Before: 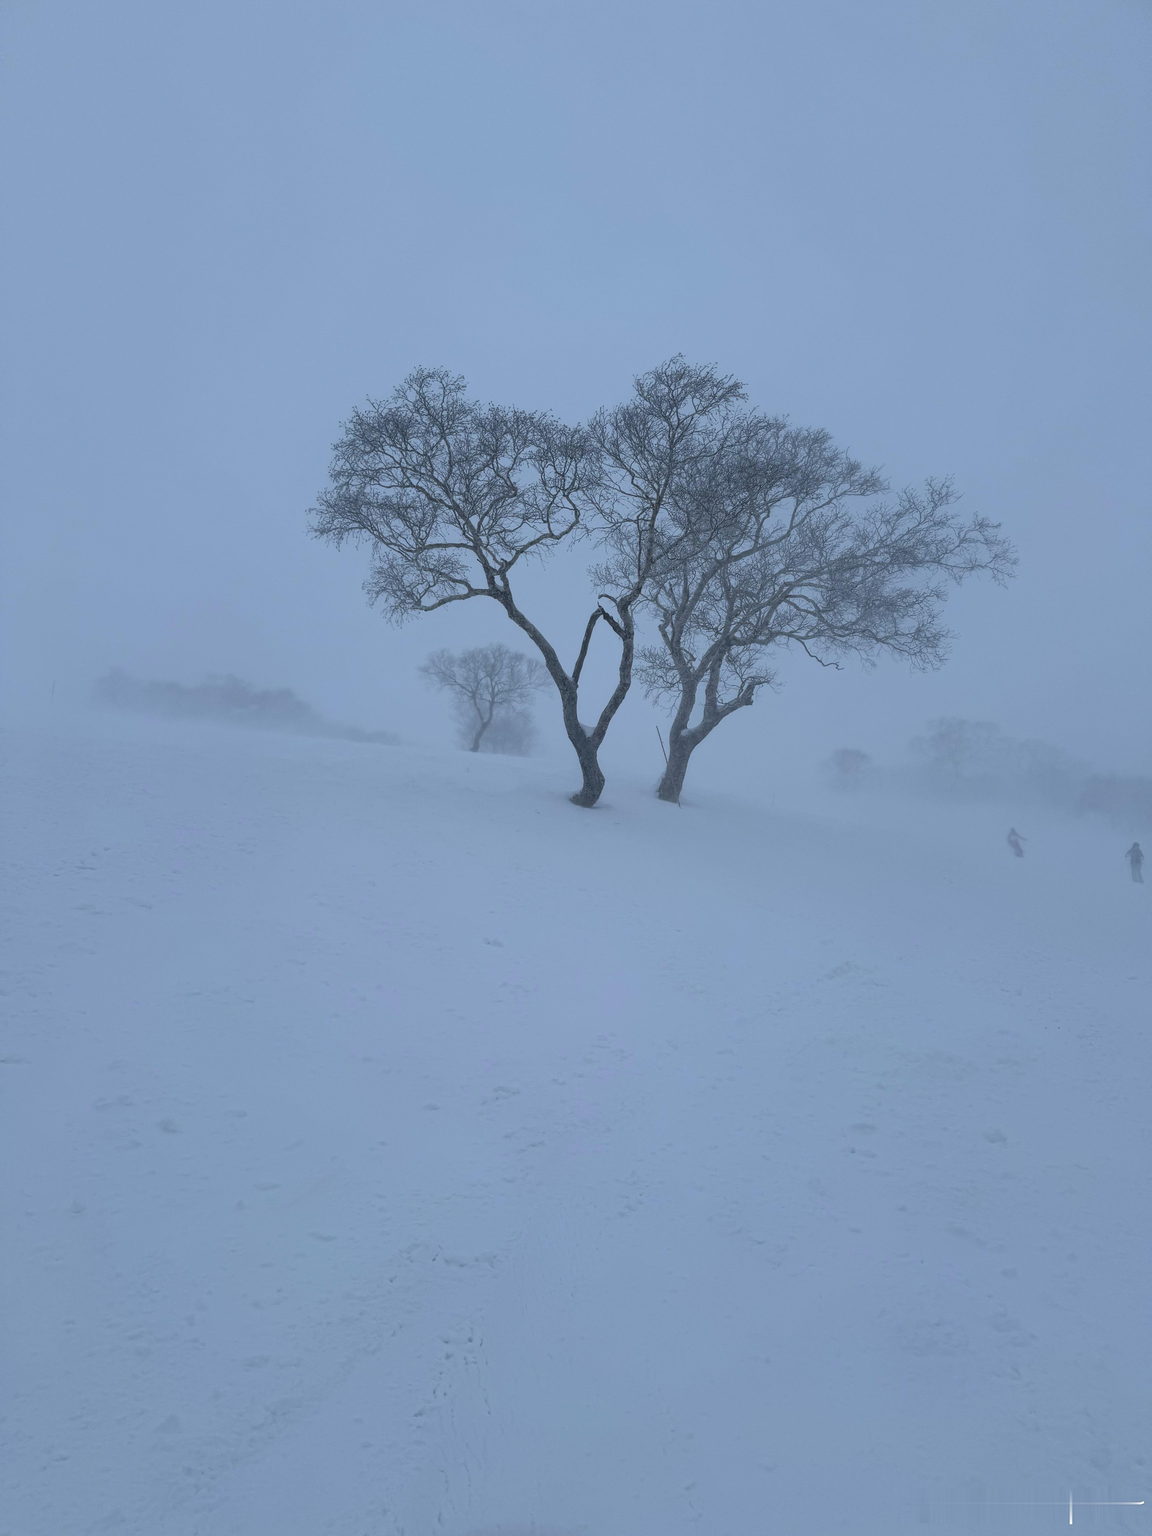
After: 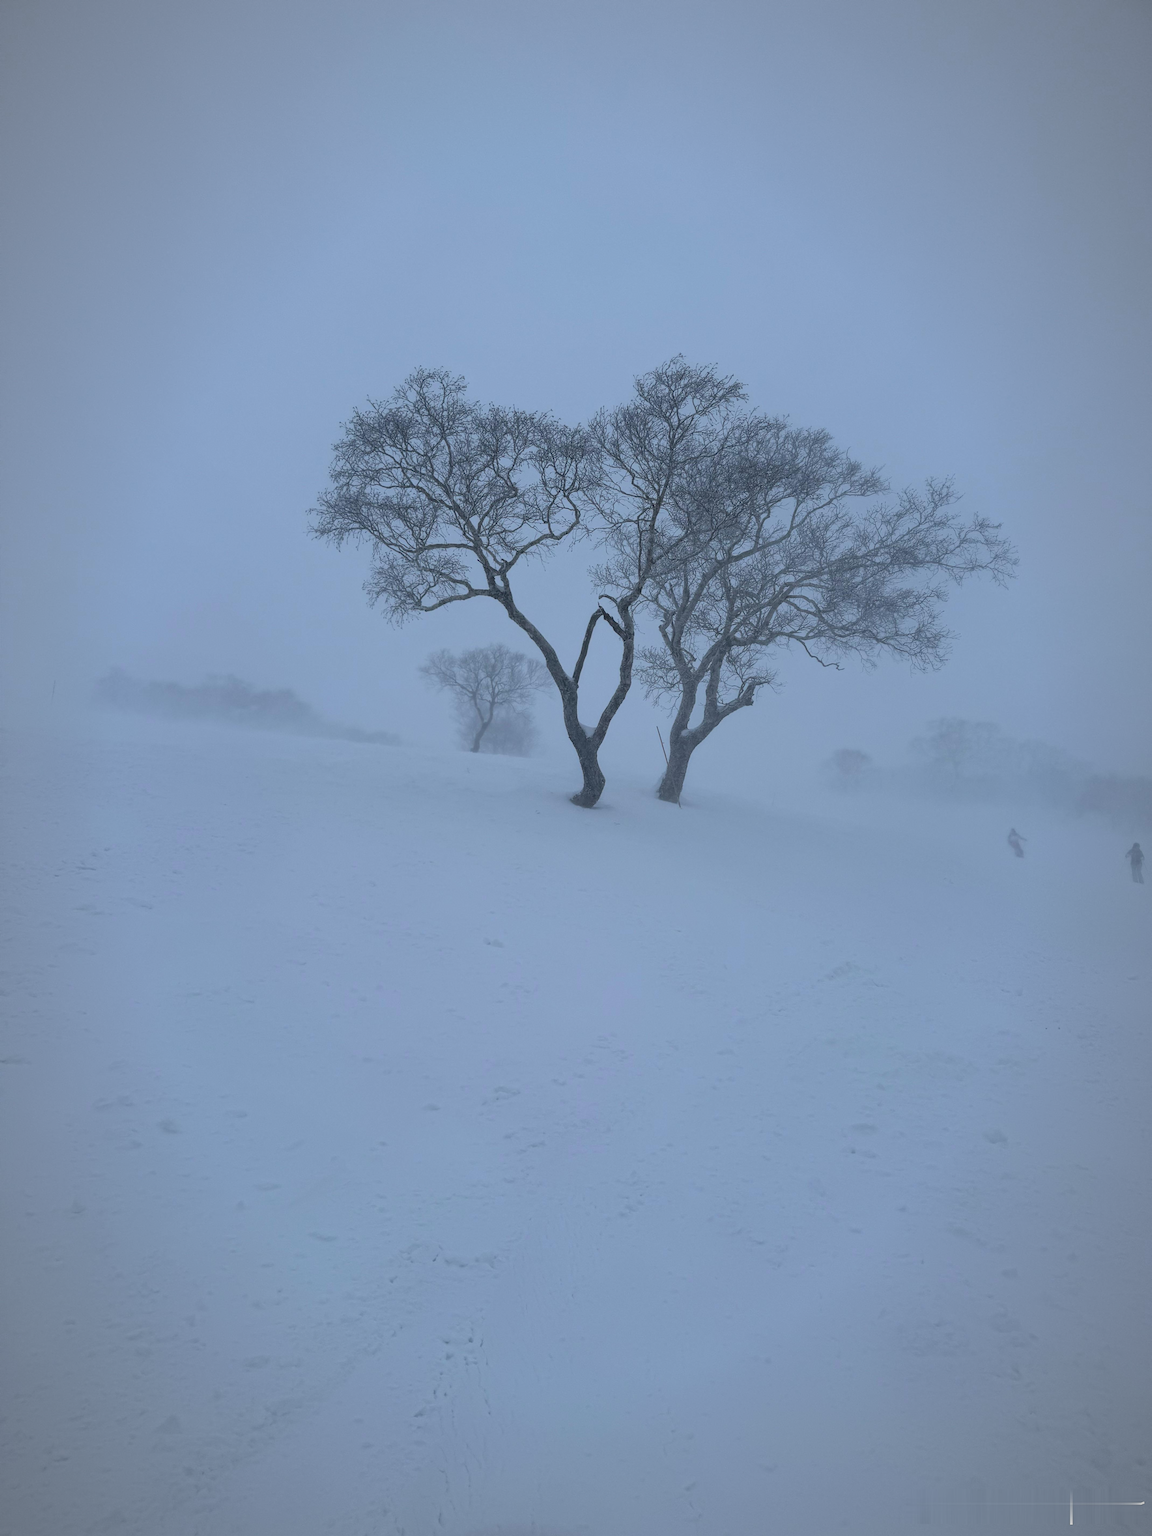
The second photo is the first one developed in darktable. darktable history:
exposure: exposure -0.01 EV, compensate highlight preservation false
vignetting: fall-off radius 69.13%, automatic ratio true
